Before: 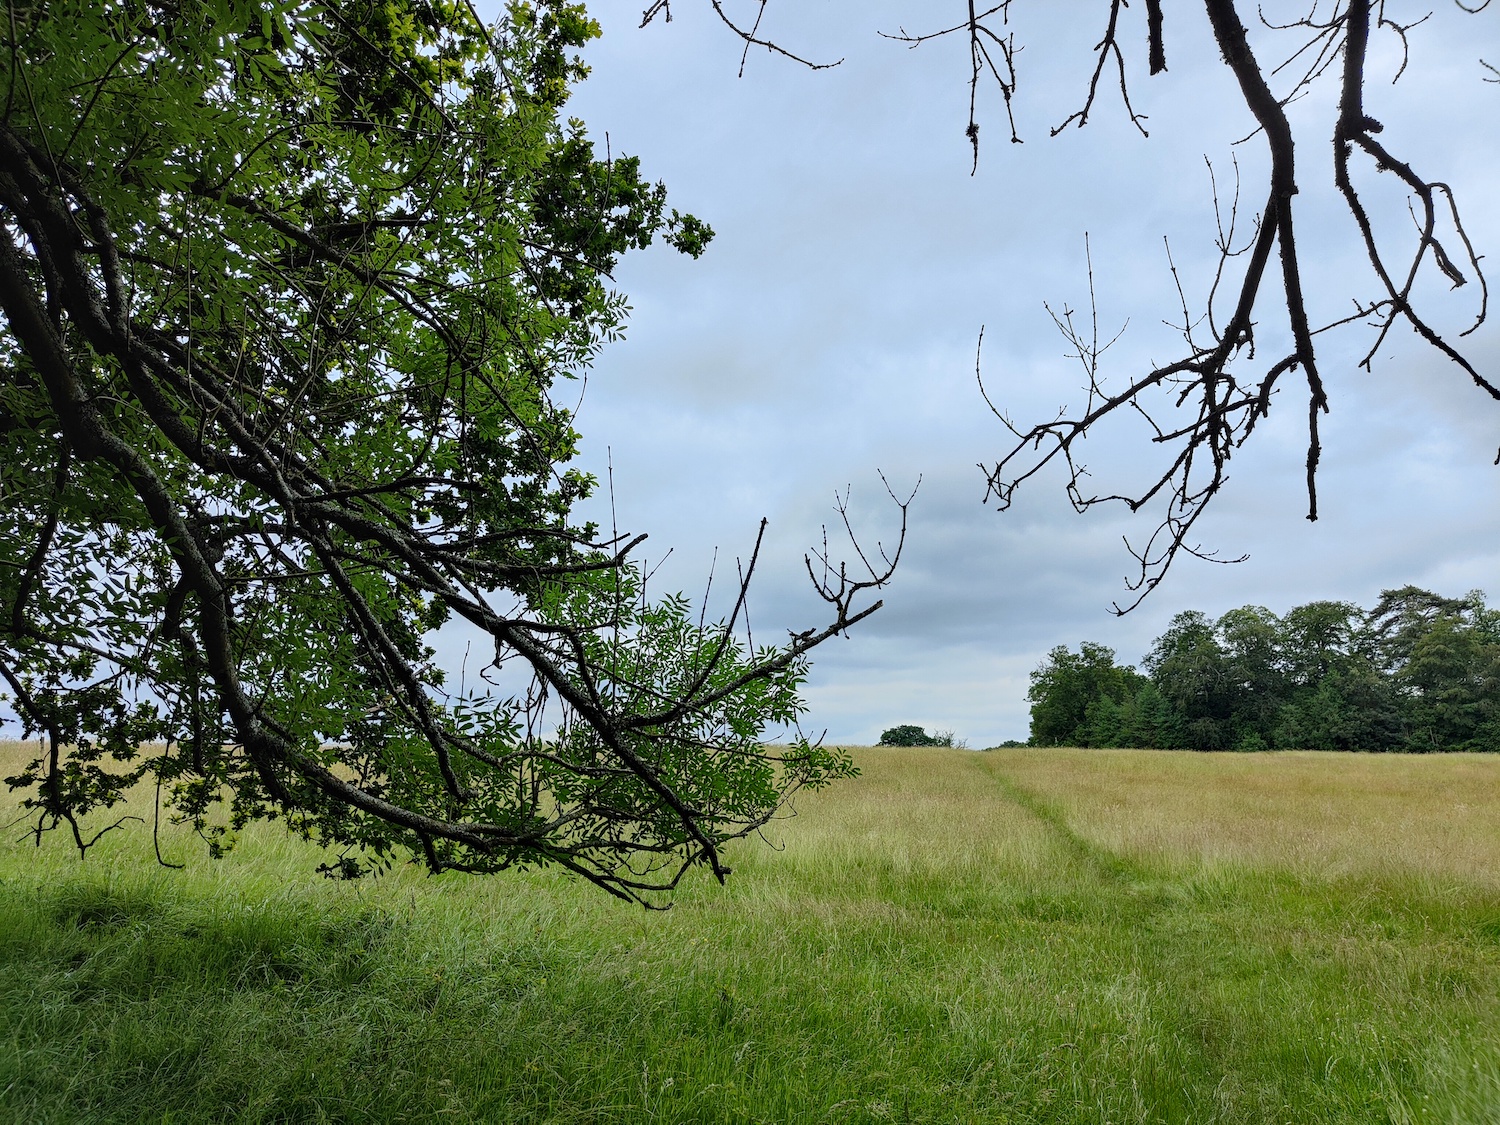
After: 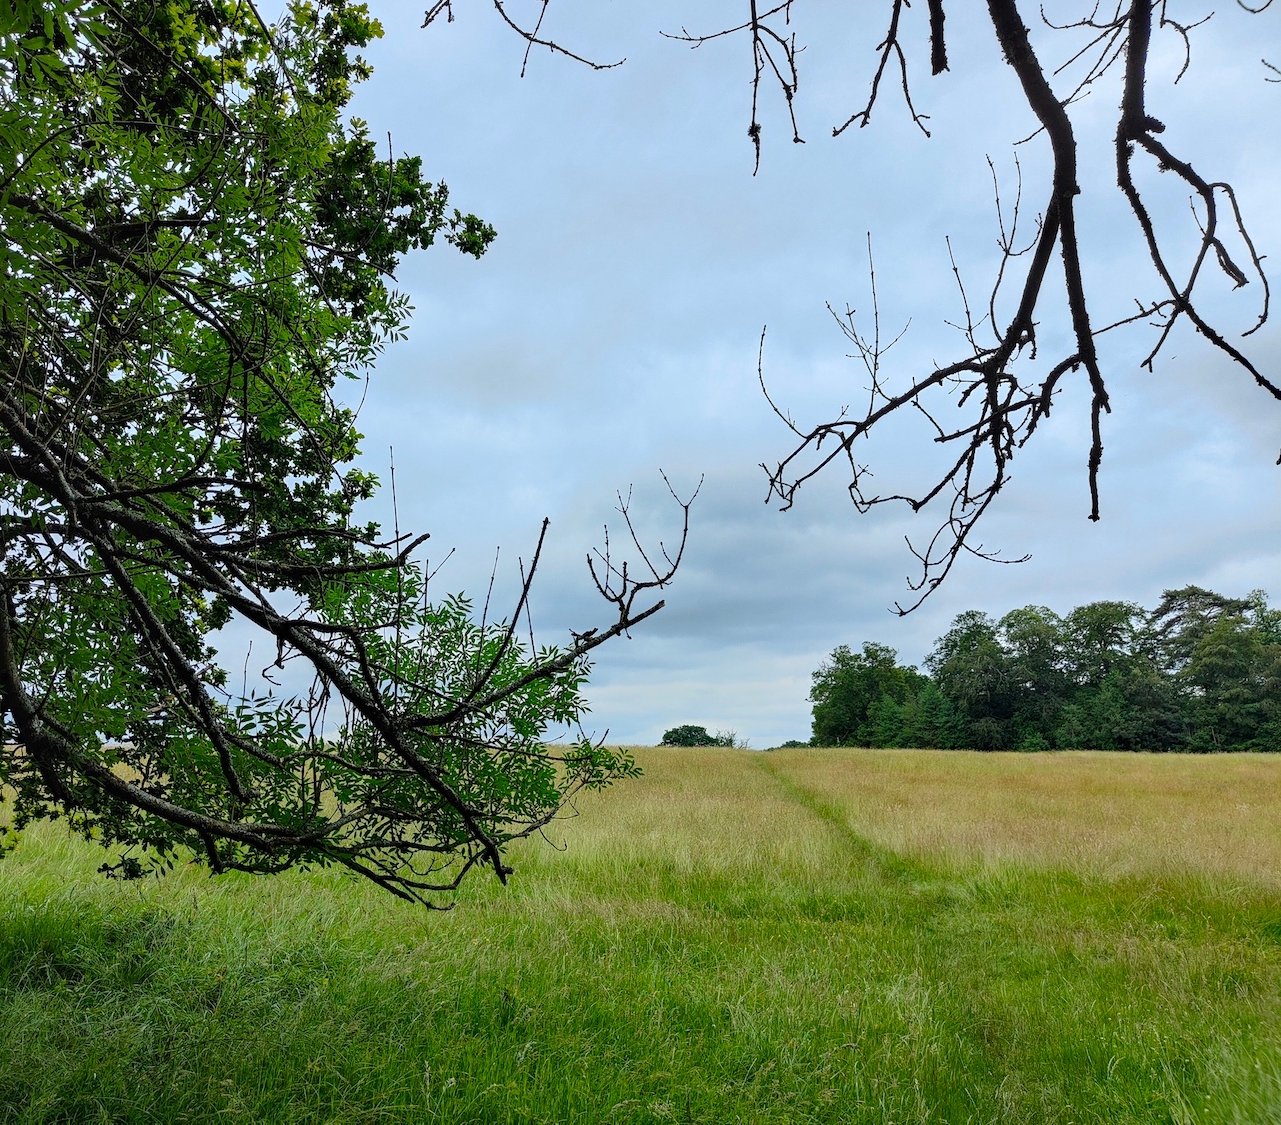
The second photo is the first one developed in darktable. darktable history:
crop and rotate: left 14.6%
